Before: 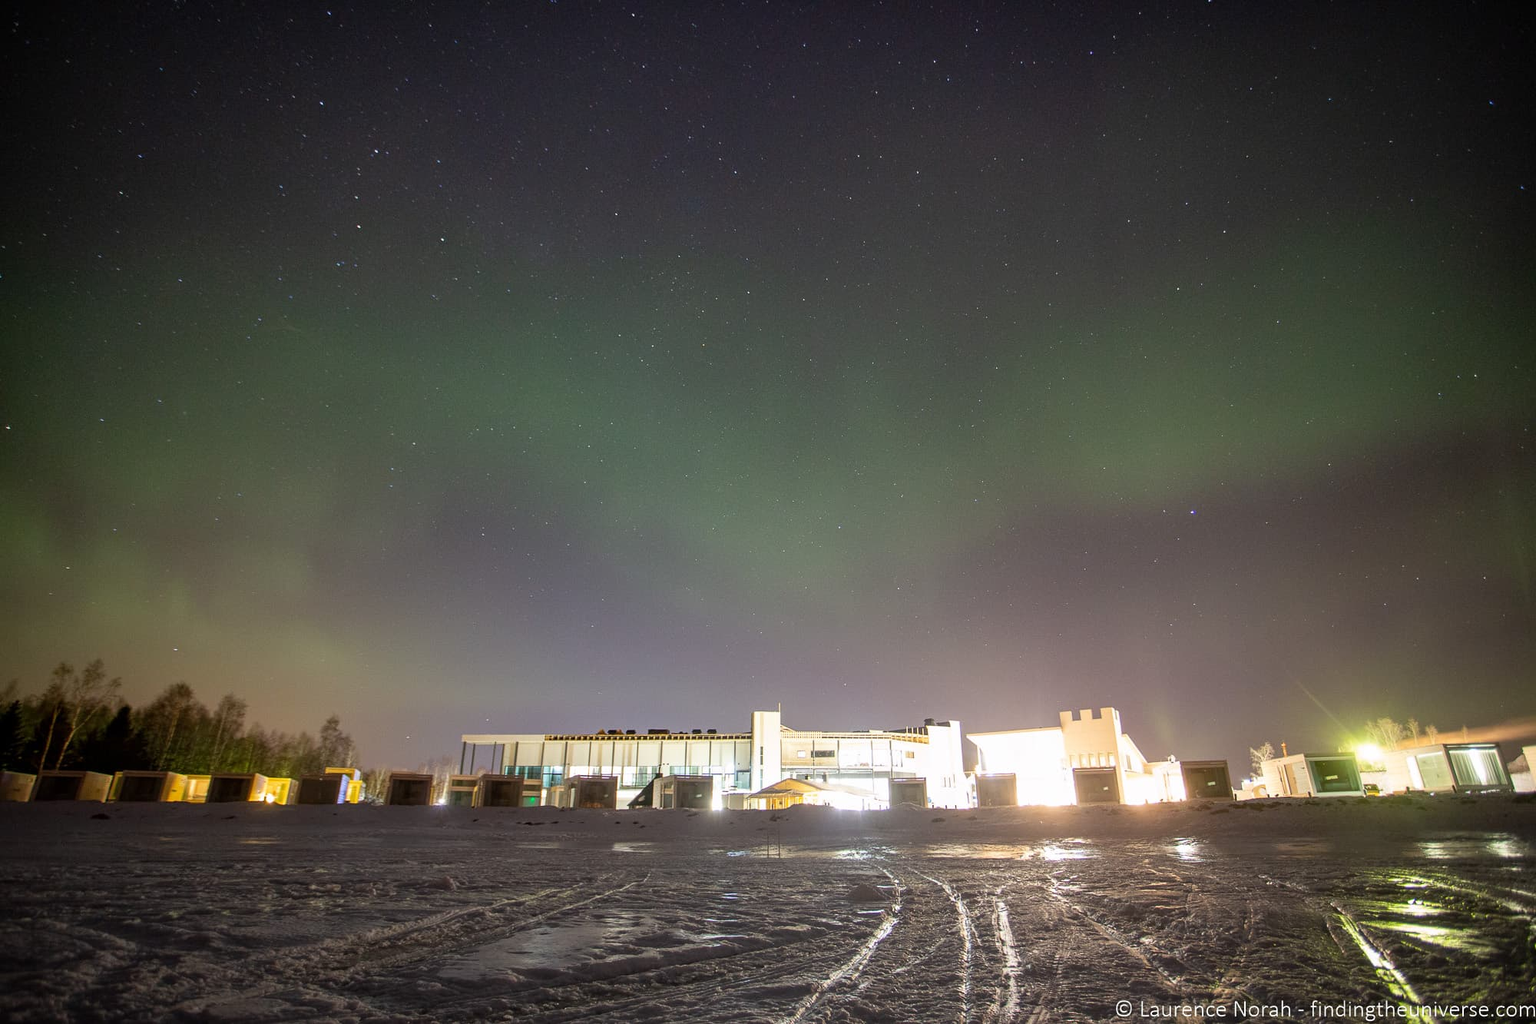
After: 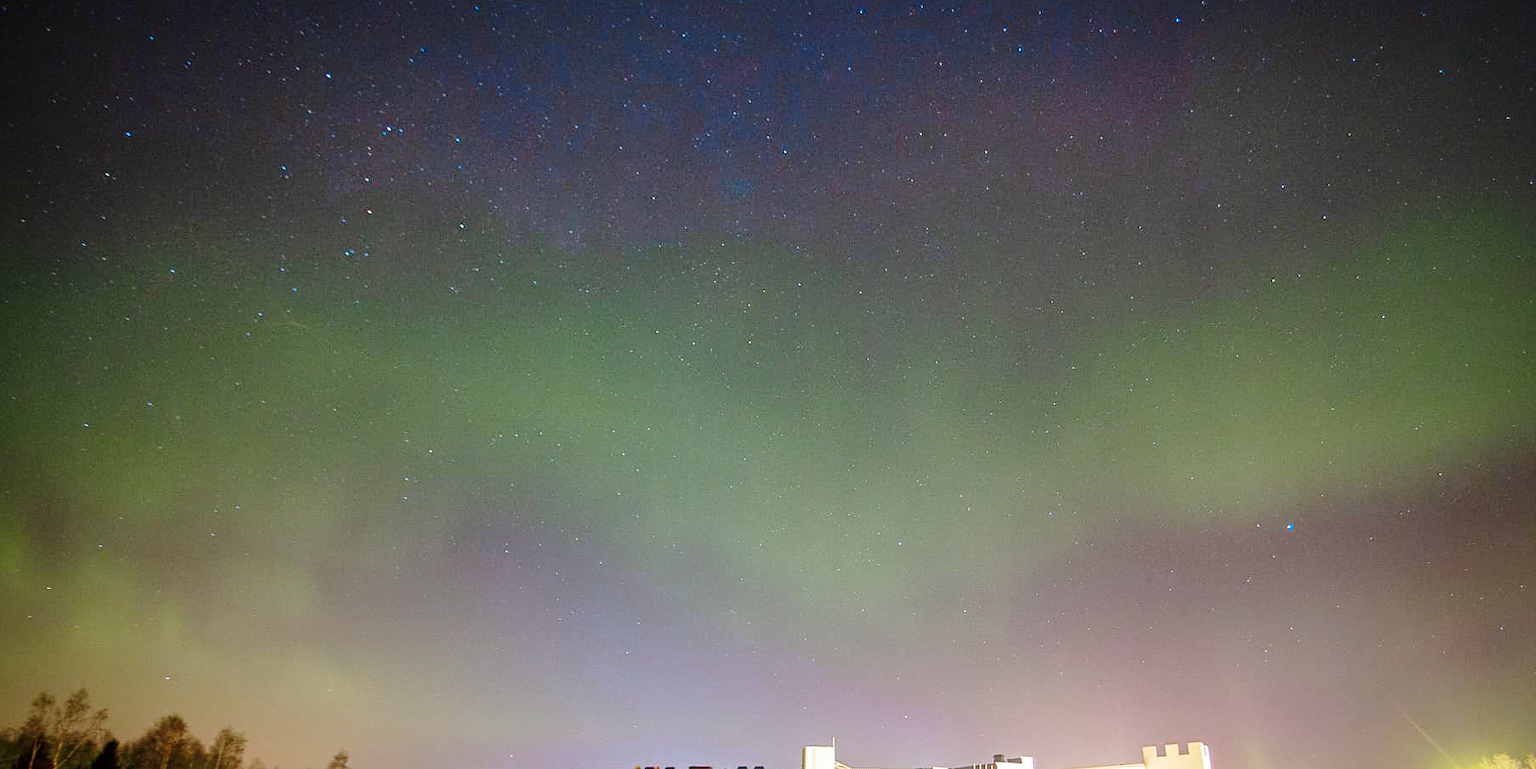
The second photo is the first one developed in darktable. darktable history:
shadows and highlights: on, module defaults
sharpen: amount 0.206
crop: left 1.551%, top 3.393%, right 7.759%, bottom 28.421%
base curve: curves: ch0 [(0, 0) (0.028, 0.03) (0.121, 0.232) (0.46, 0.748) (0.859, 0.968) (1, 1)], exposure shift 0.01, preserve colors none
color zones: curves: ch0 [(0.254, 0.492) (0.724, 0.62)]; ch1 [(0.25, 0.528) (0.719, 0.796)]; ch2 [(0, 0.472) (0.25, 0.5) (0.73, 0.184)]
